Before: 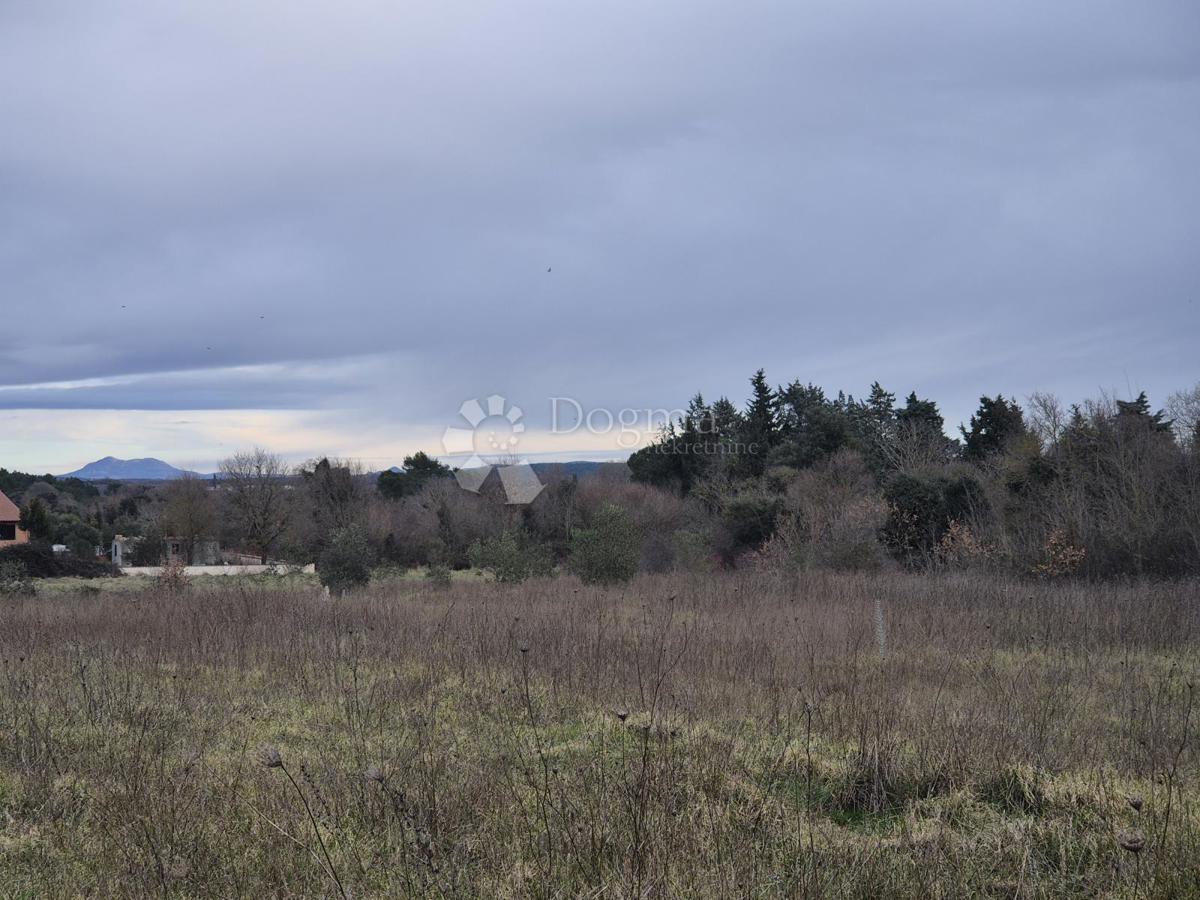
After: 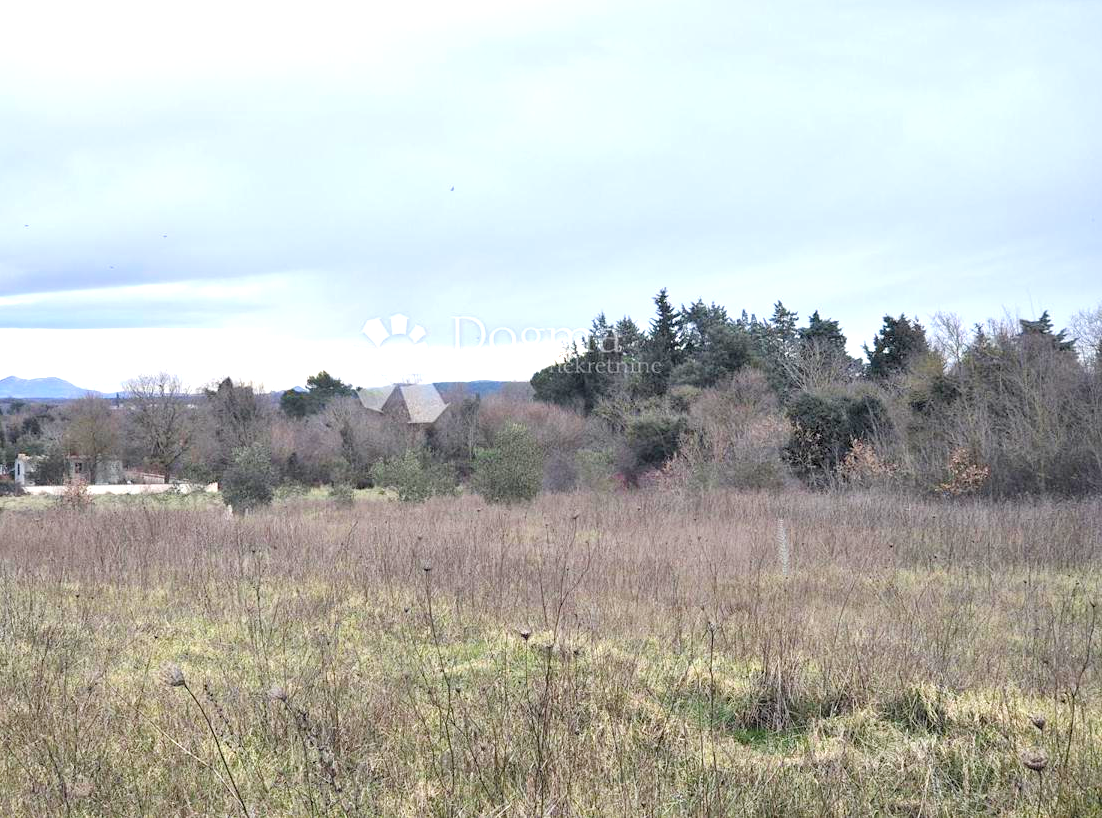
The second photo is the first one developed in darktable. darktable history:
crop and rotate: left 8.09%, top 9.101%
contrast brightness saturation: saturation -0.032
levels: levels [0.044, 0.416, 0.908]
exposure: exposure 0.911 EV, compensate exposure bias true, compensate highlight preservation false
